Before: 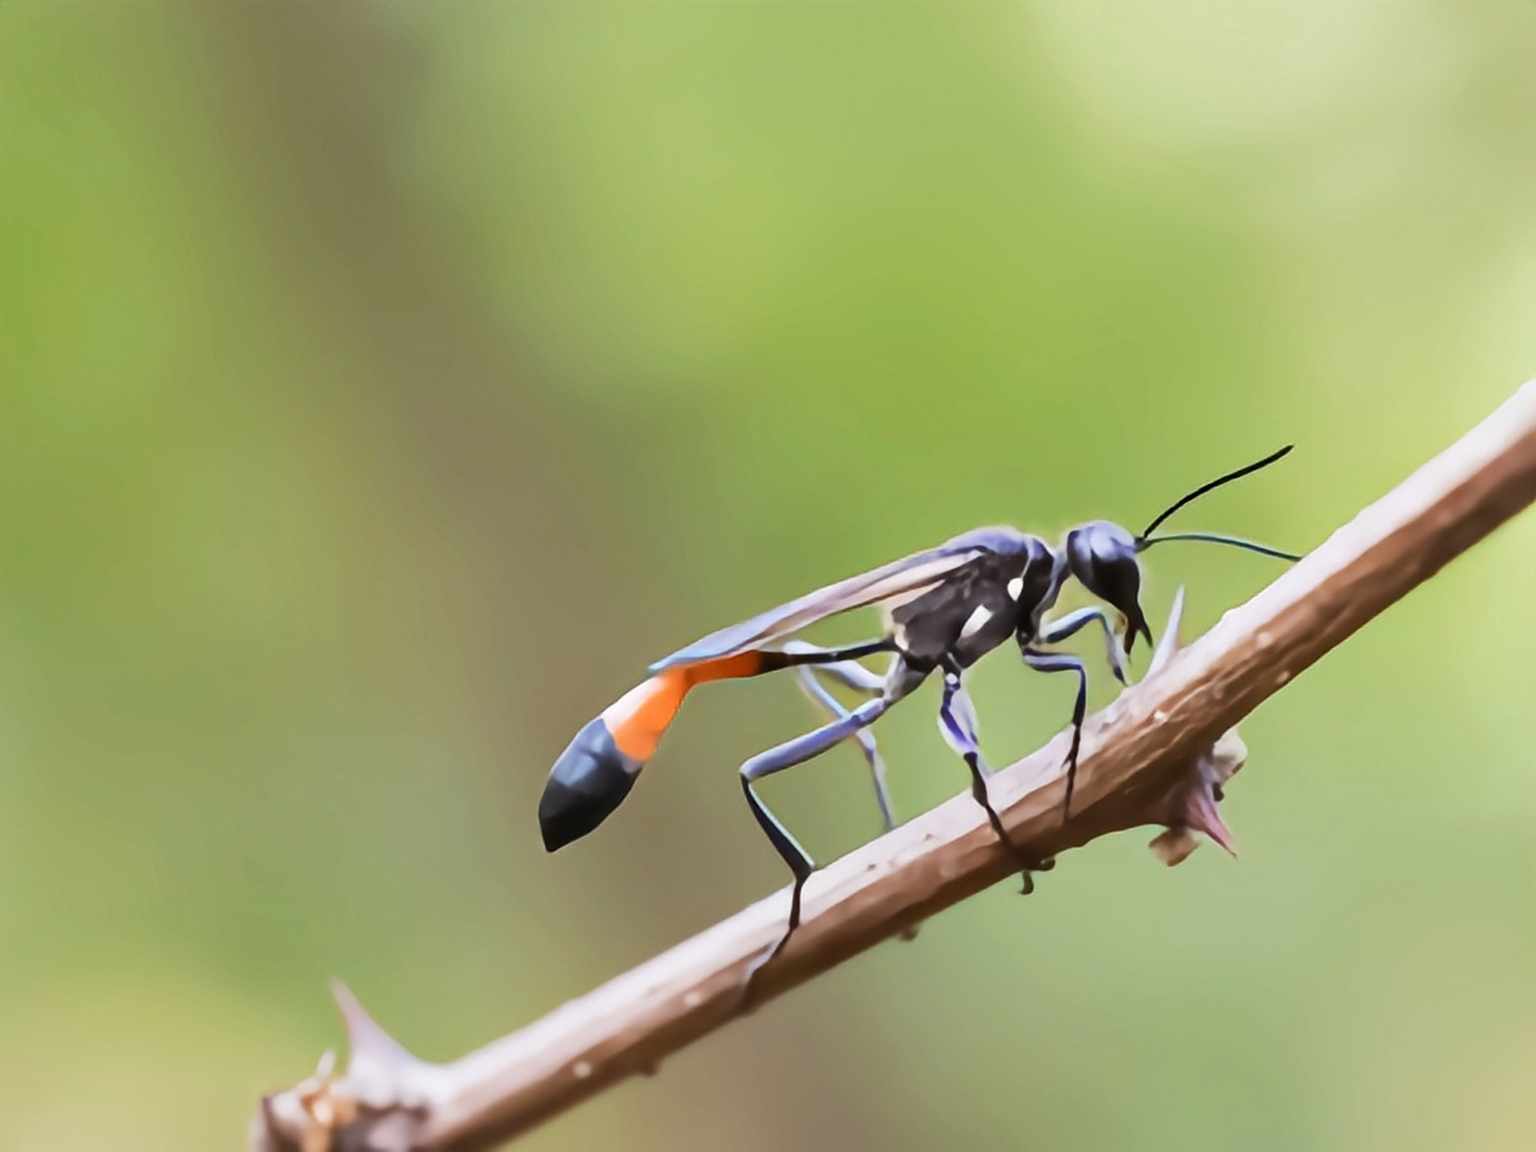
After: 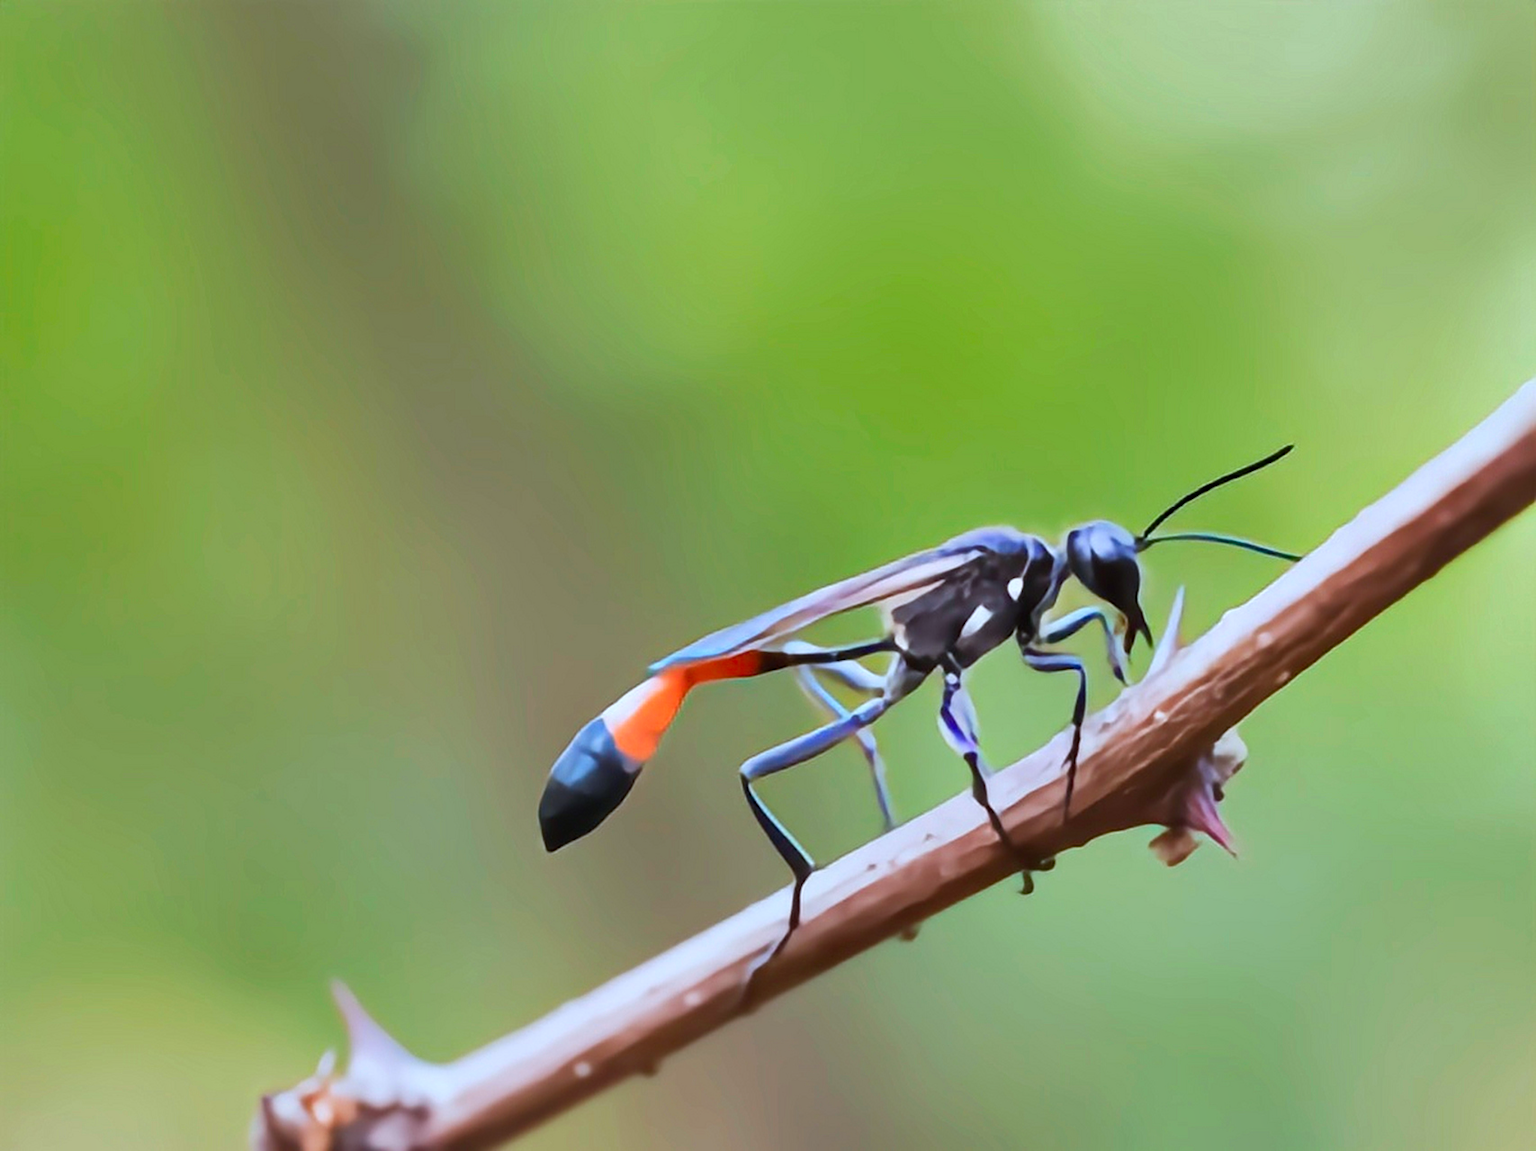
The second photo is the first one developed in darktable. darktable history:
color calibration: output R [0.972, 0.068, -0.094, 0], output G [-0.178, 1.216, -0.086, 0], output B [0.095, -0.136, 0.98, 0], illuminant custom, x 0.371, y 0.381, temperature 4283.16 K
shadows and highlights: radius 133.83, soften with gaussian
